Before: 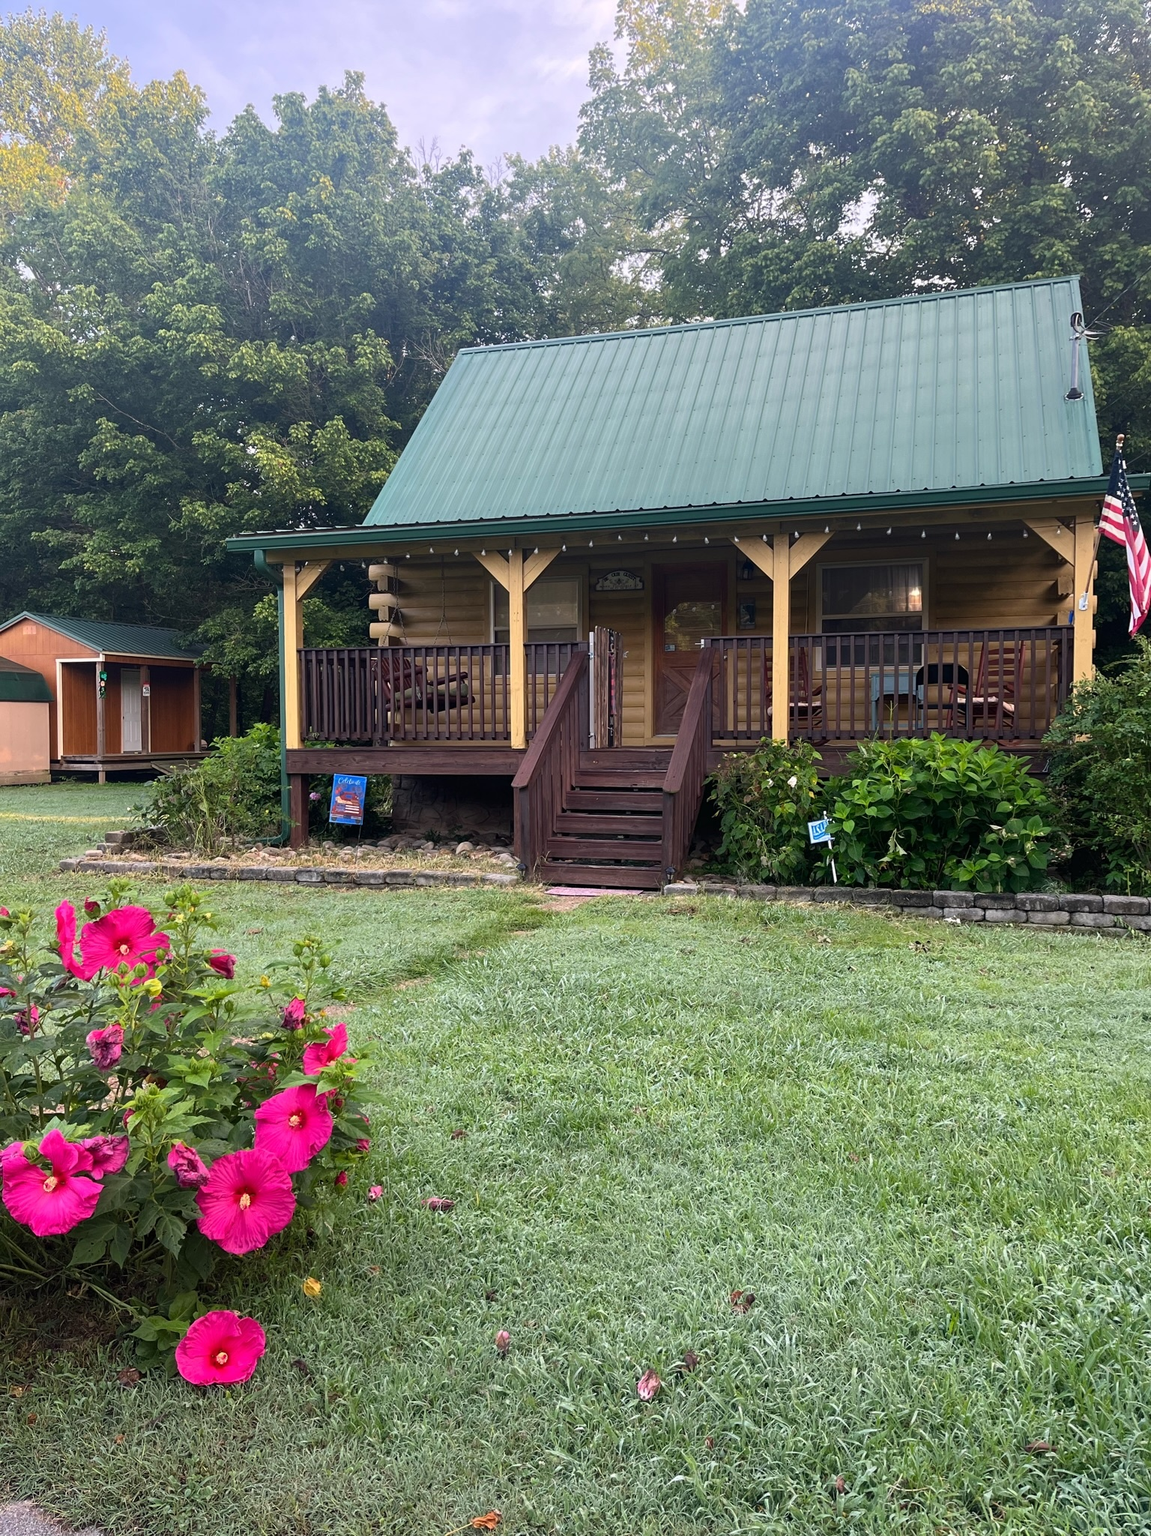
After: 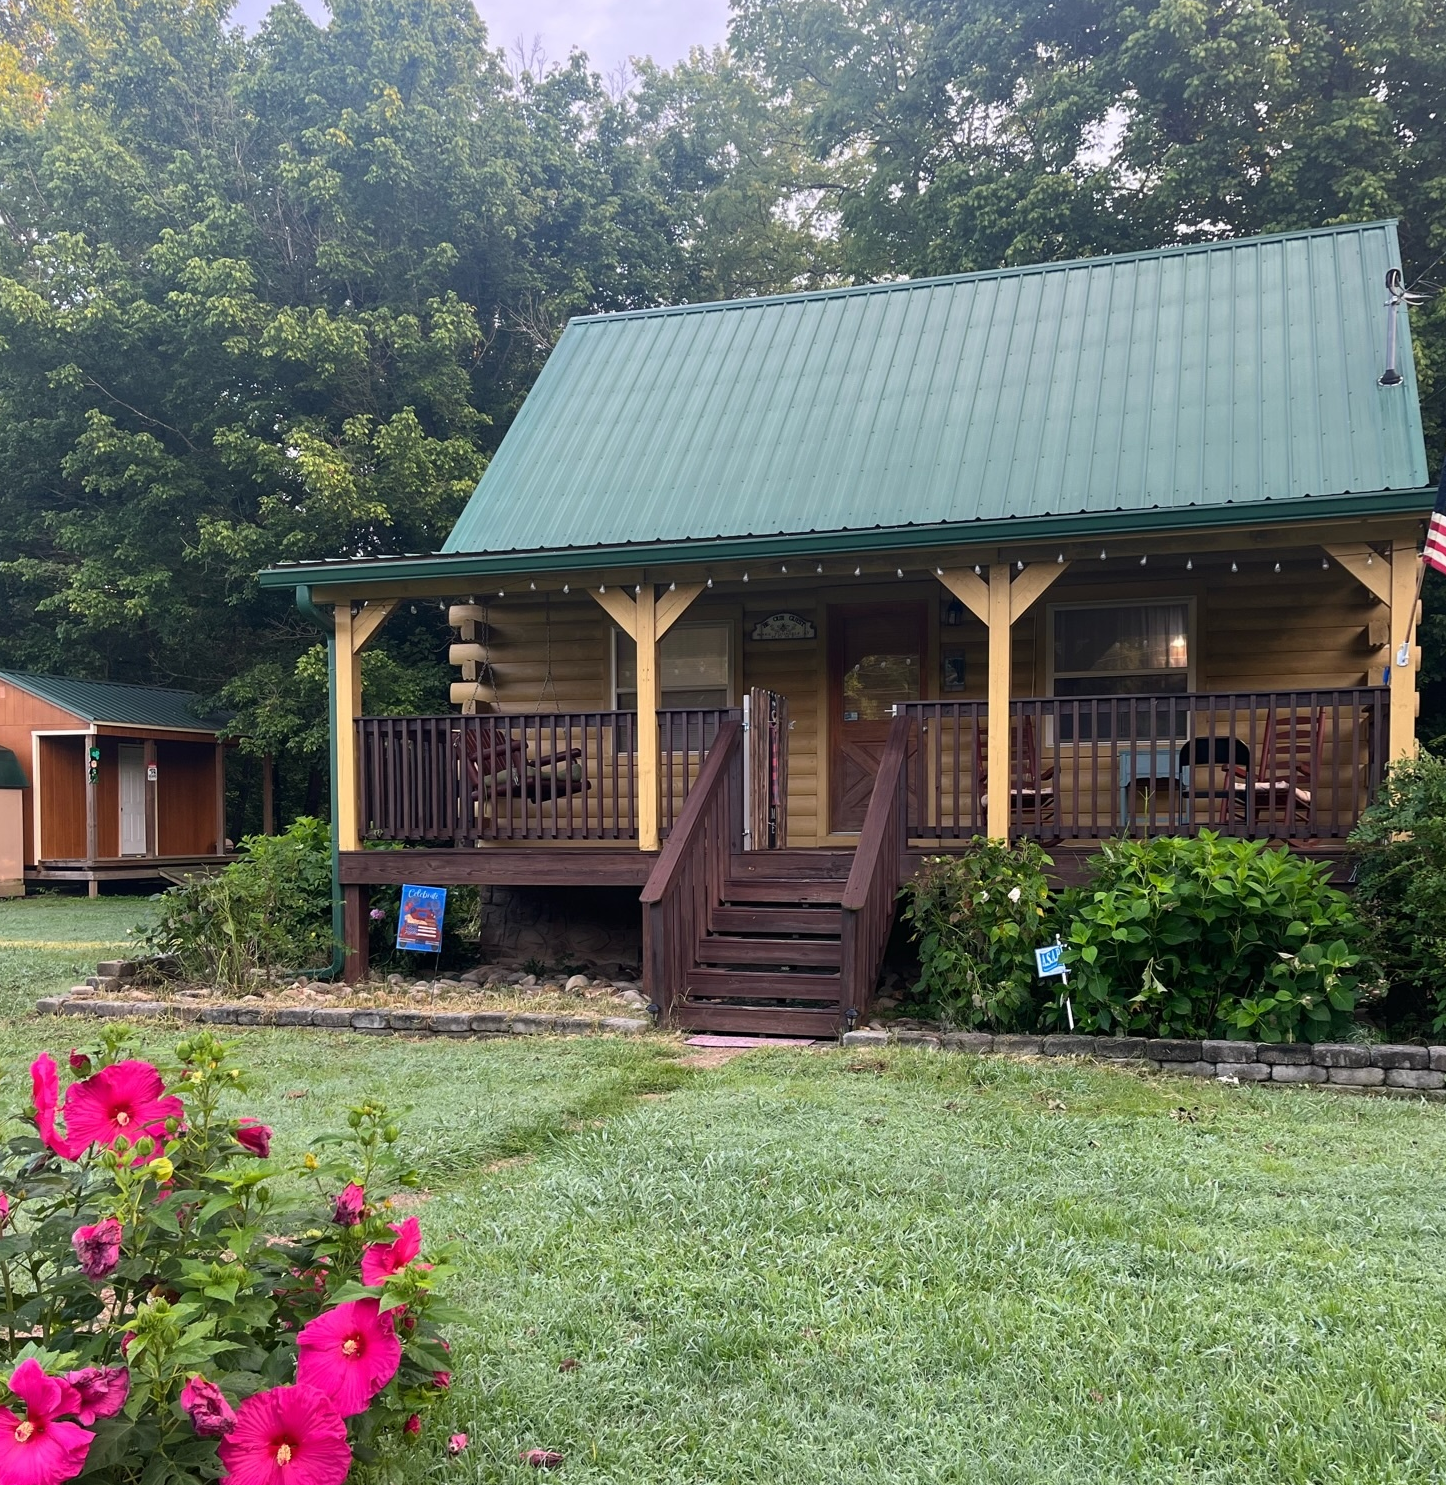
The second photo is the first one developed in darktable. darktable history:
crop: left 2.807%, top 7.267%, right 3.001%, bottom 20.249%
